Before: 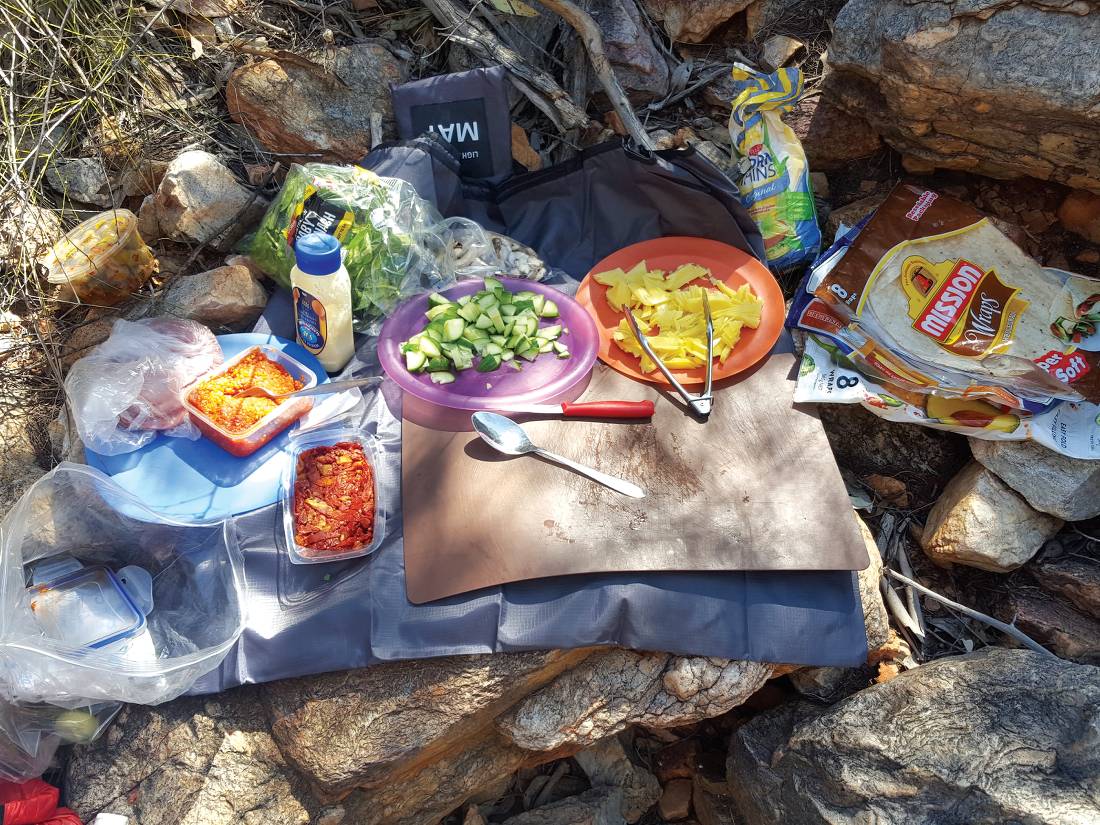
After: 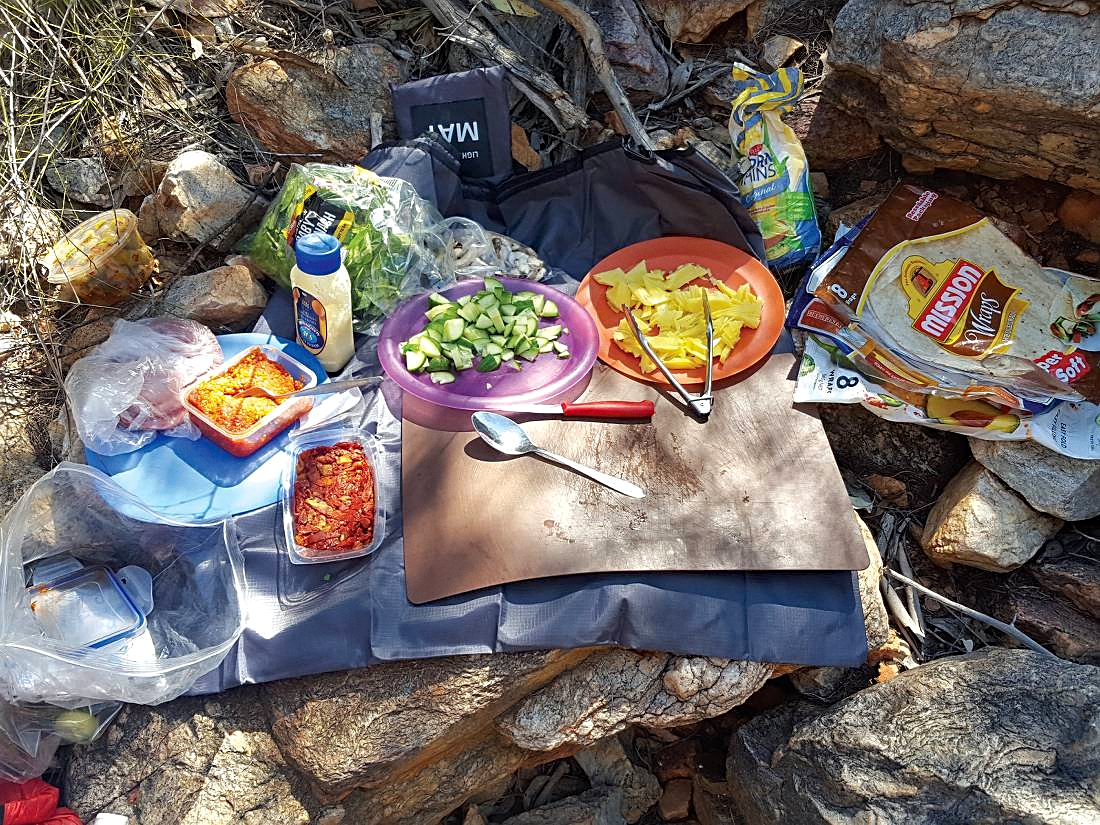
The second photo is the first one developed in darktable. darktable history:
grain: coarseness 14.57 ISO, strength 8.8%
haze removal: compatibility mode true, adaptive false
sharpen: on, module defaults
